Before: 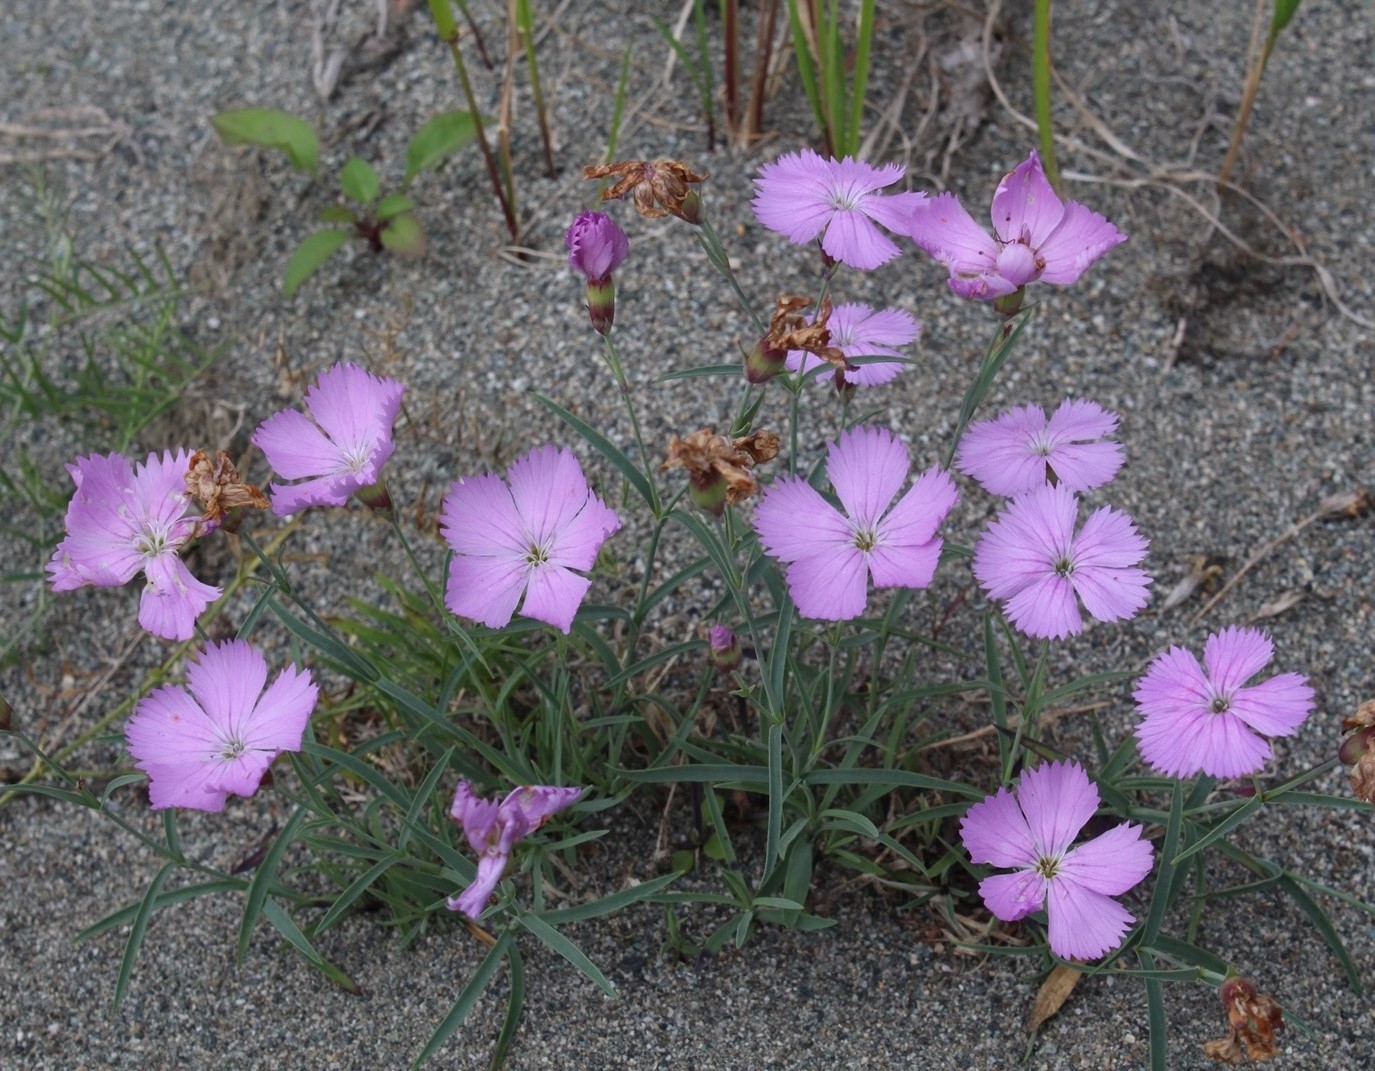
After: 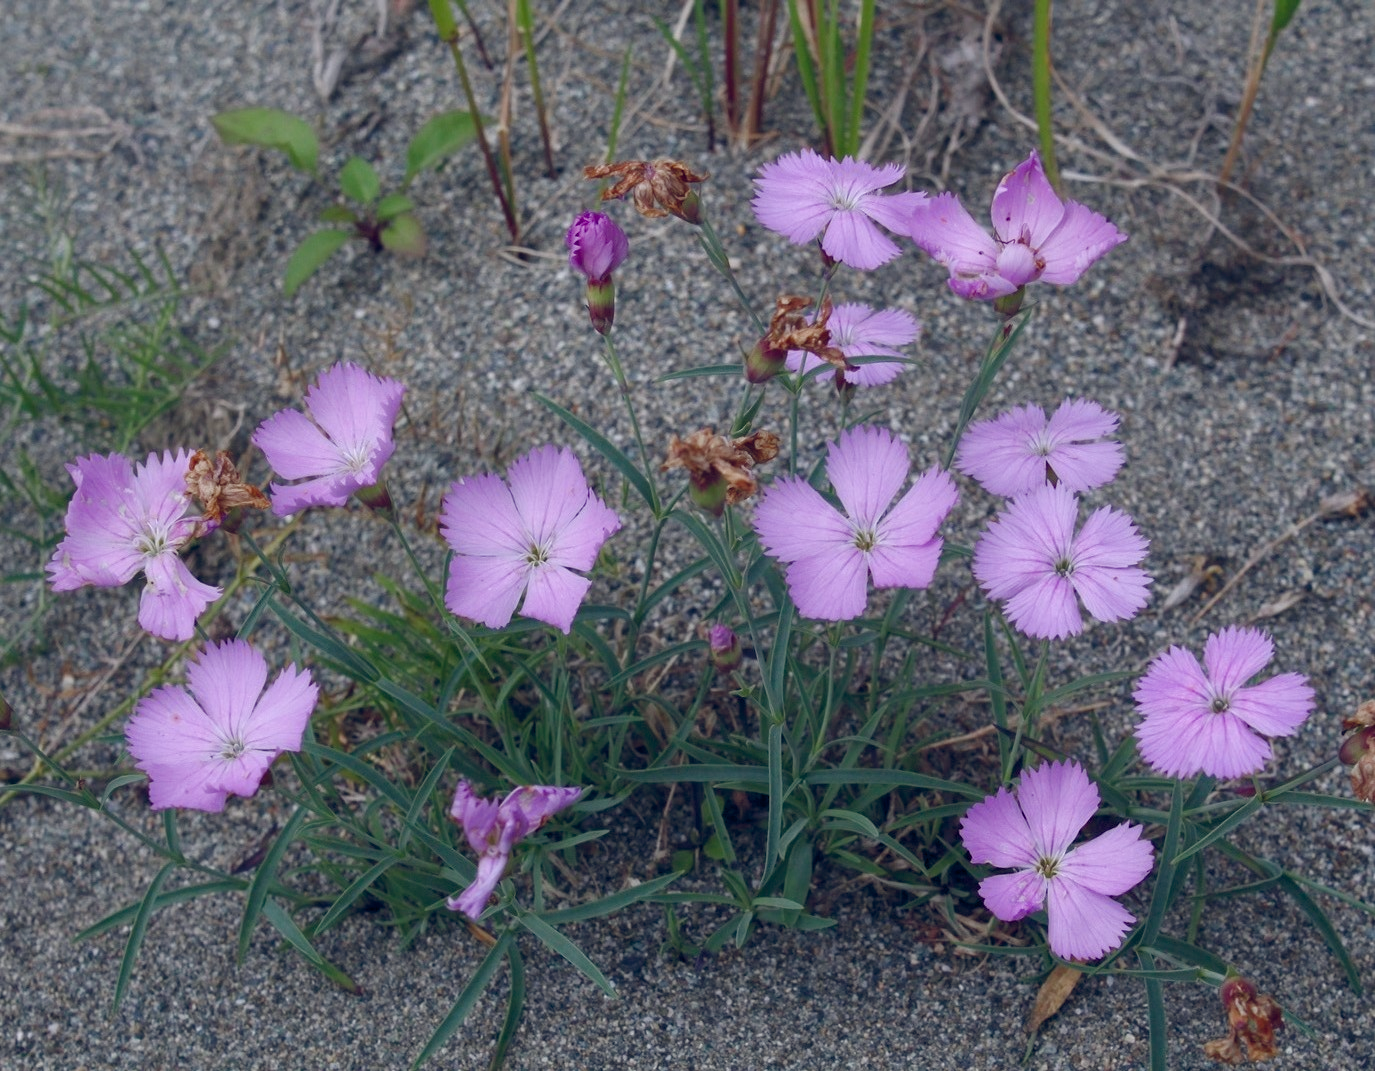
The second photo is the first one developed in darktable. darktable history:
color balance rgb: global offset › chroma 0.151%, global offset › hue 253.6°, perceptual saturation grading › global saturation 20%, perceptual saturation grading › highlights -50.307%, perceptual saturation grading › shadows 31.033%
